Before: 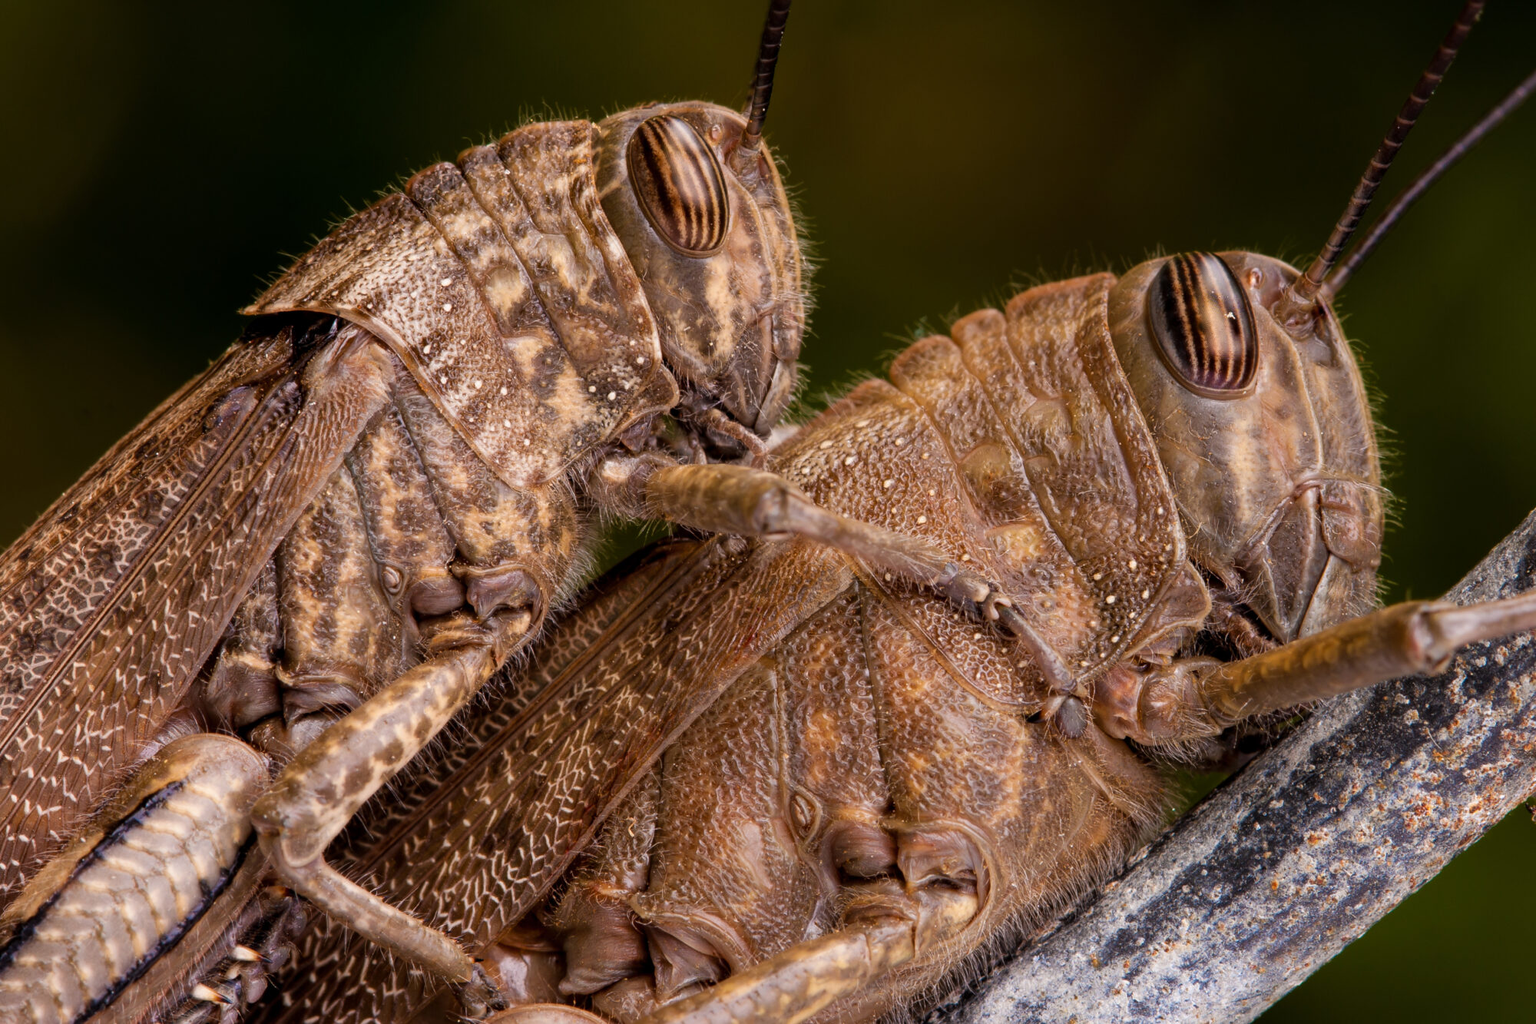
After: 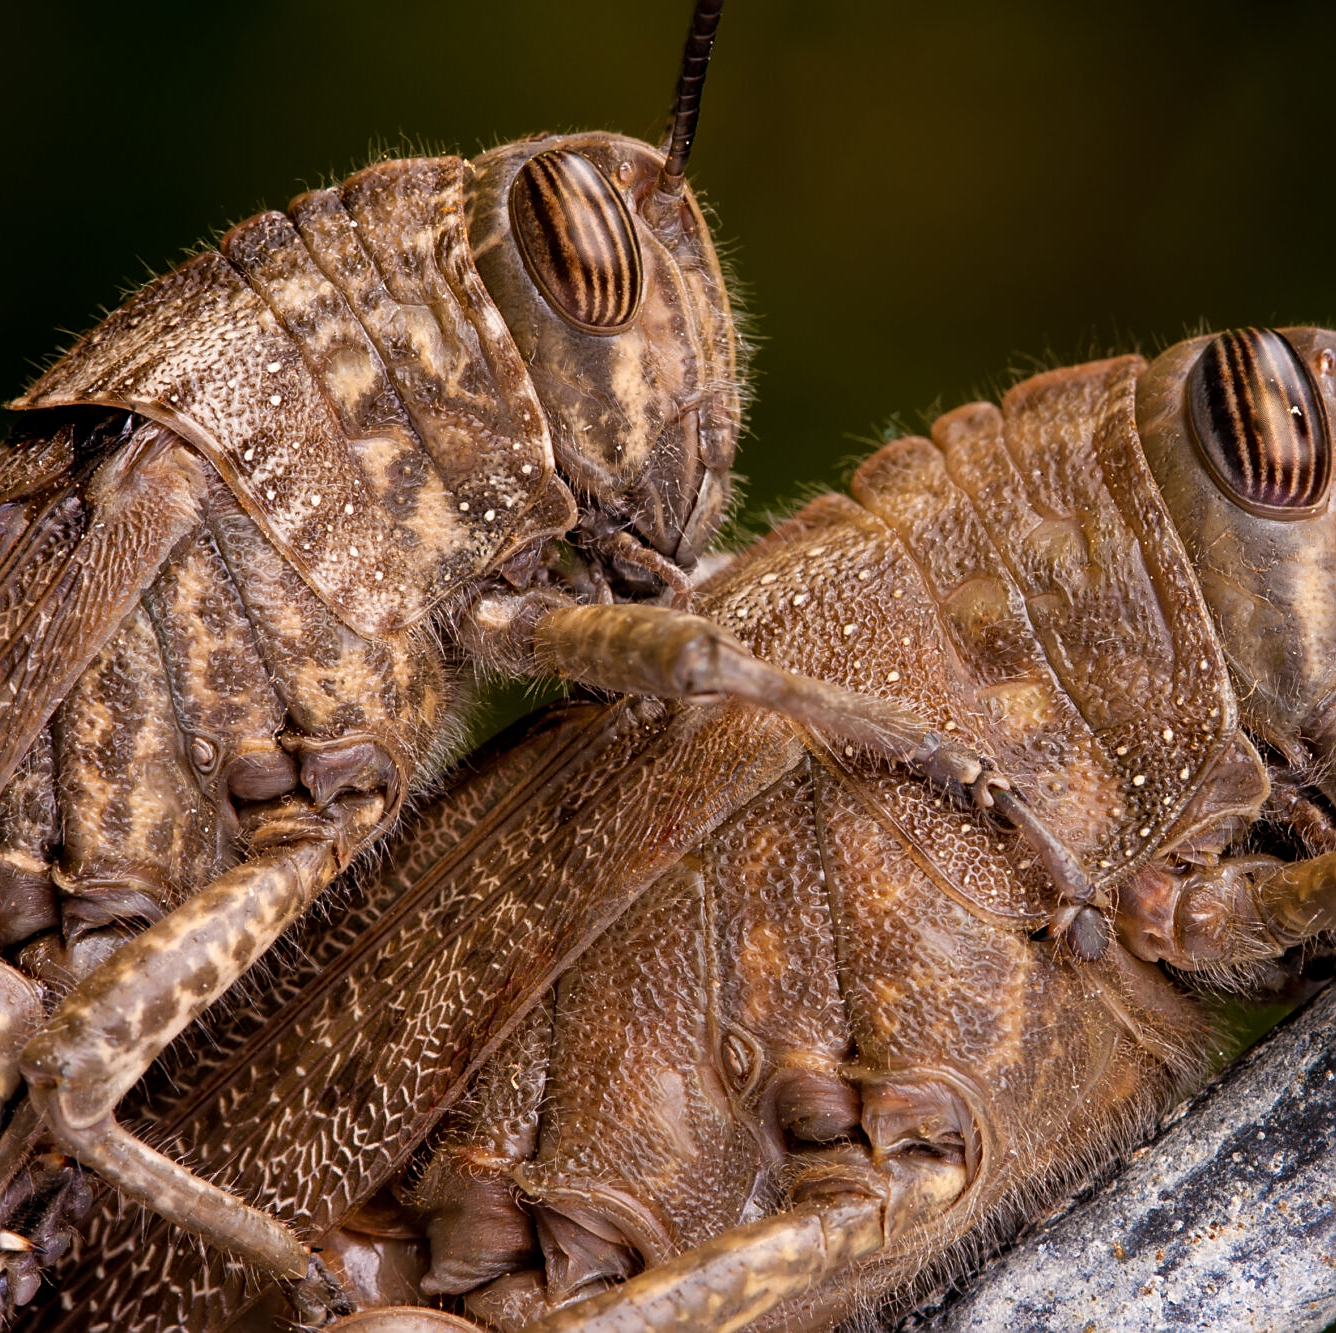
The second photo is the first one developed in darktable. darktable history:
sharpen: on, module defaults
shadows and highlights: shadows -1.77, highlights 41.25
crop: left 15.365%, right 17.801%
